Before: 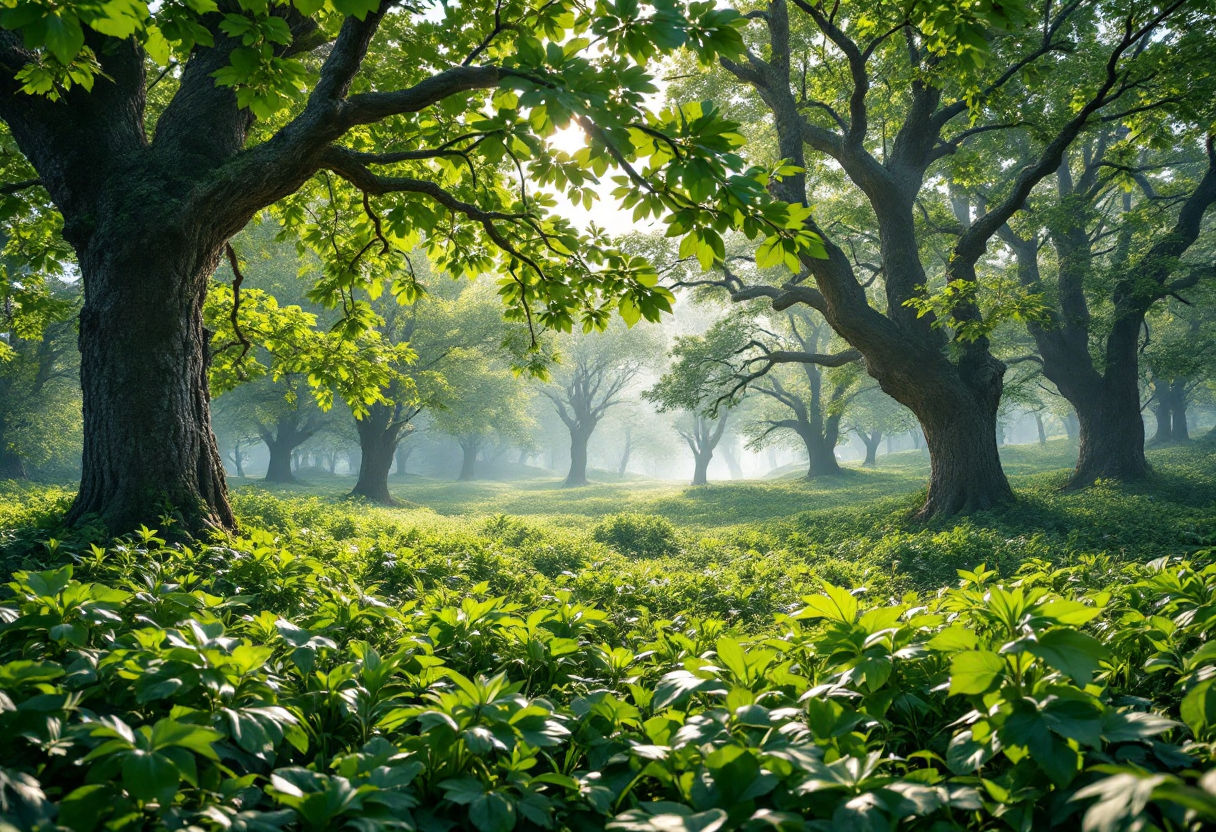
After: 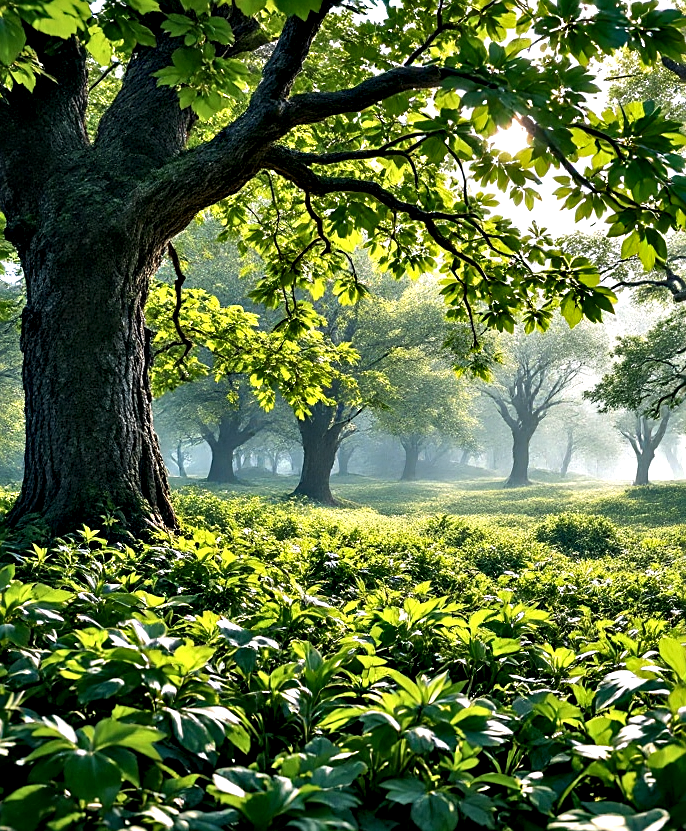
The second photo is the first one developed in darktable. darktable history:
crop: left 4.798%, right 38.707%
contrast equalizer: y [[0.6 ×6], [0.55 ×6], [0 ×6], [0 ×6], [0 ×6]]
shadows and highlights: shadows 40.15, highlights -55.92, low approximation 0.01, soften with gaussian
sharpen: on, module defaults
